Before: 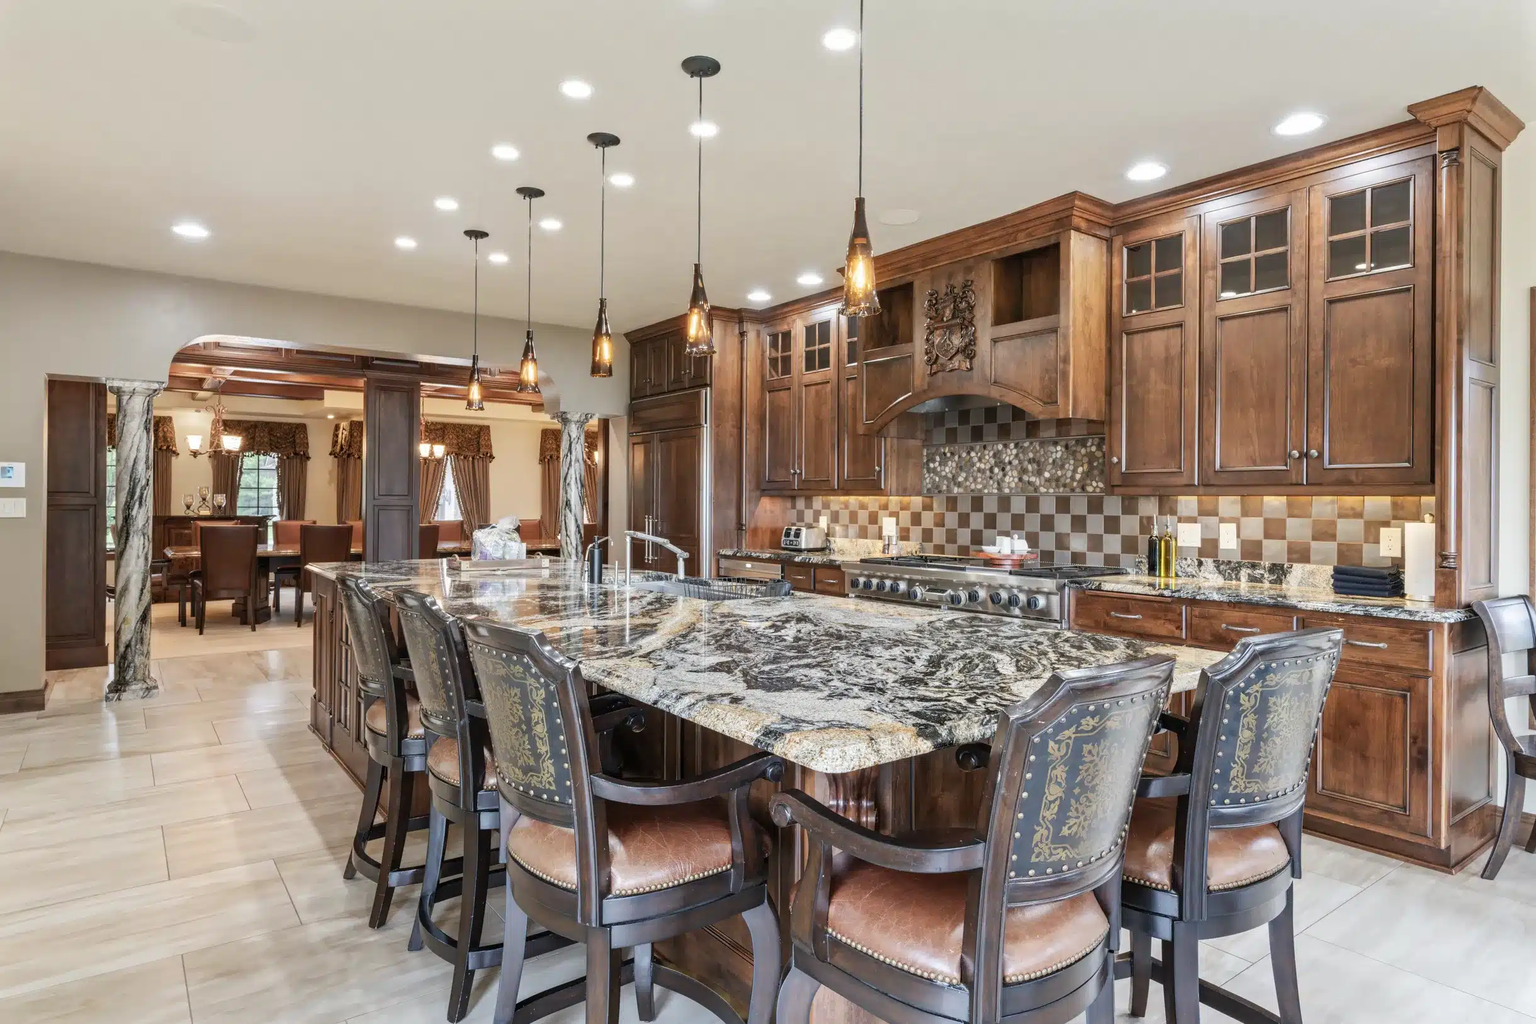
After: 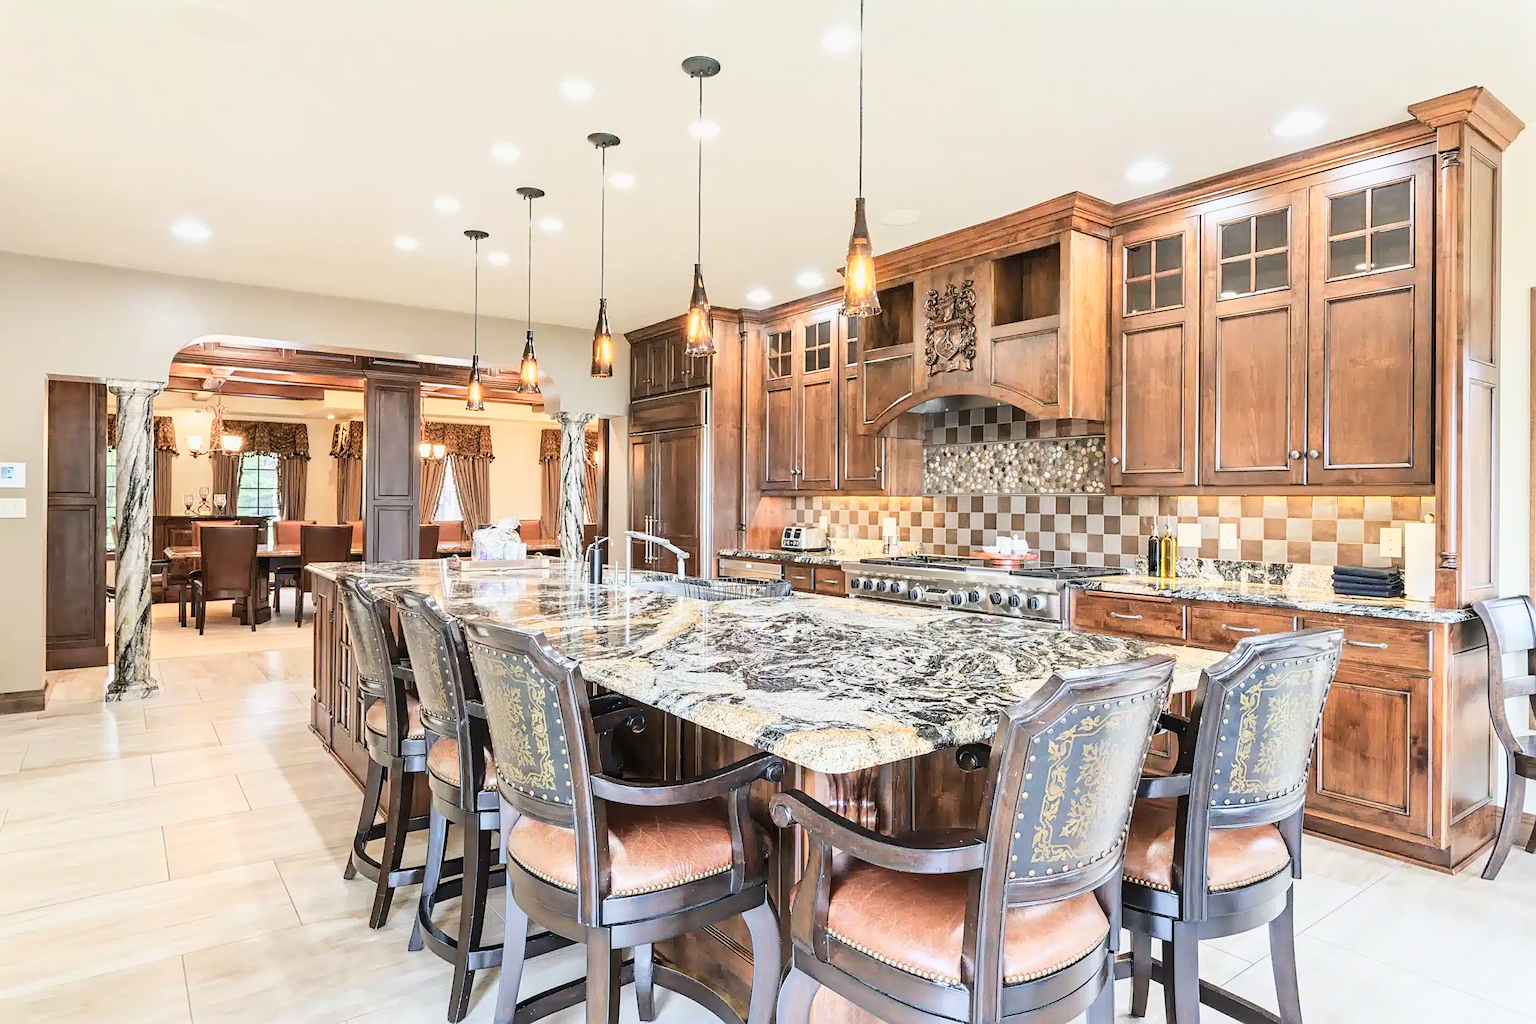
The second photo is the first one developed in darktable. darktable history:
base curve: curves: ch0 [(0, 0) (0.025, 0.046) (0.112, 0.277) (0.467, 0.74) (0.814, 0.929) (1, 0.942)]
sharpen: on, module defaults
